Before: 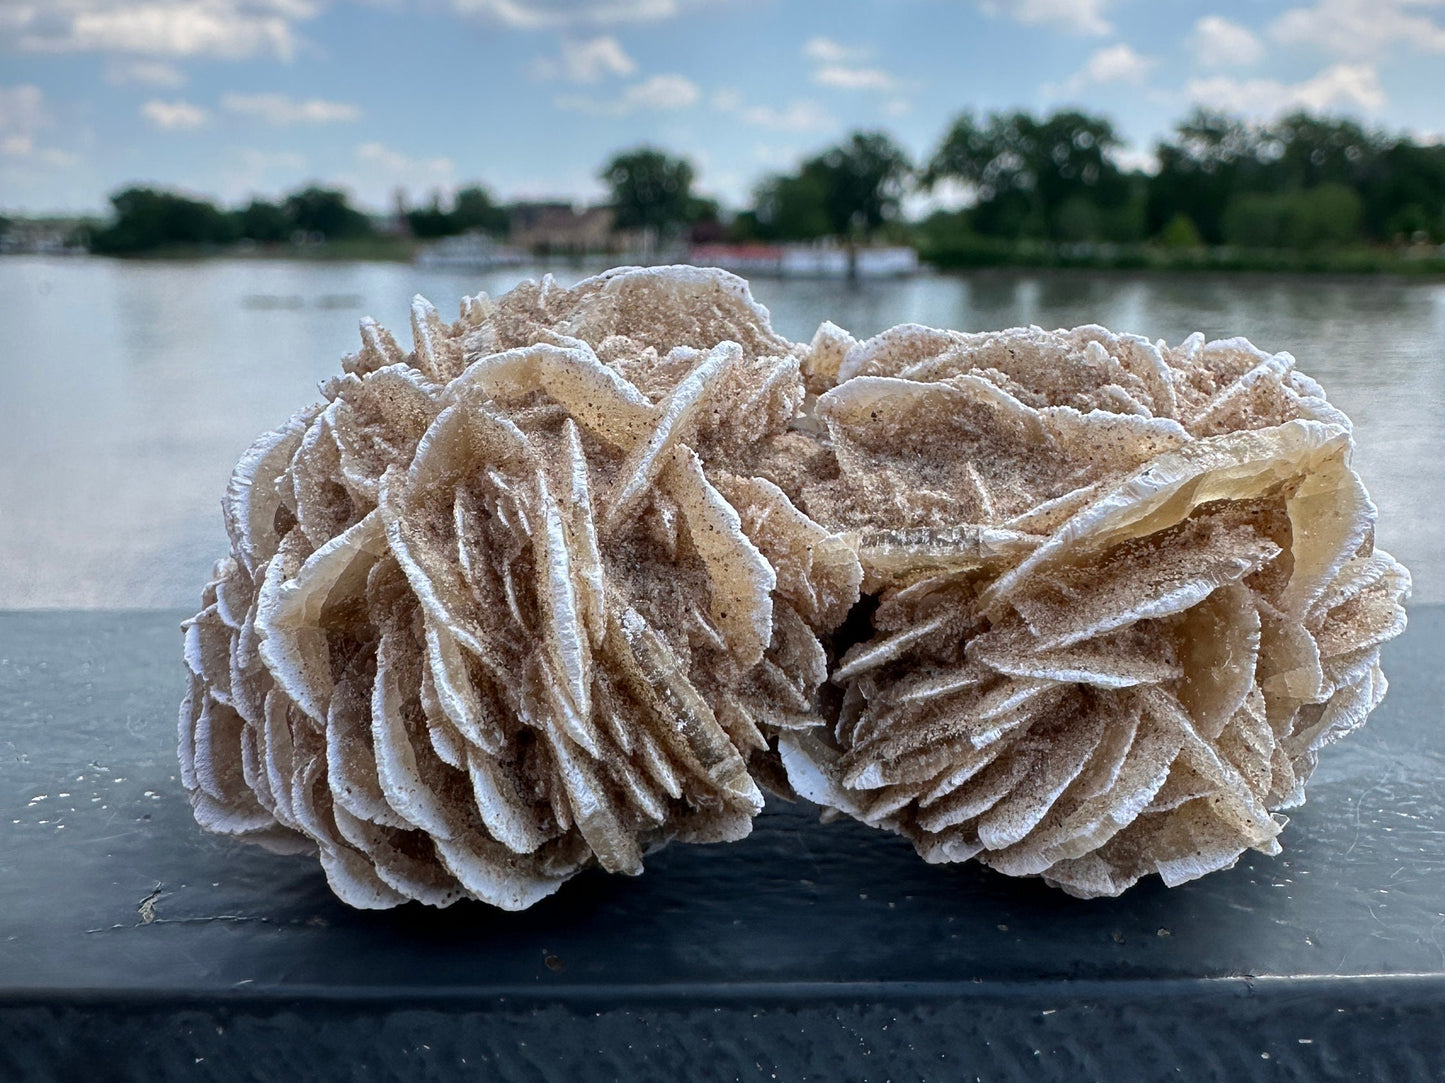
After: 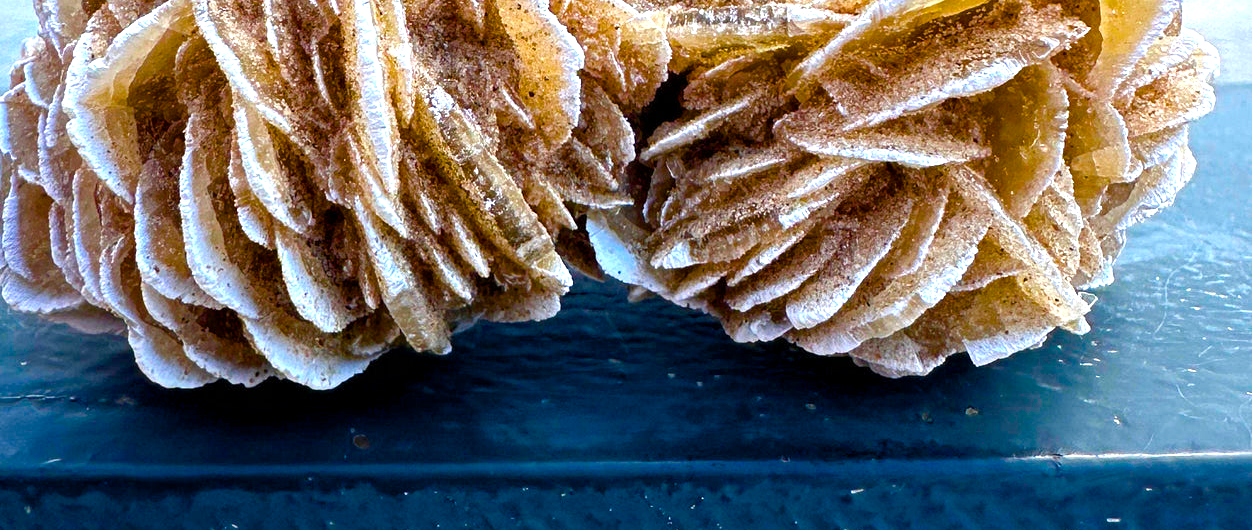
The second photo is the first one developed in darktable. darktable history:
color balance rgb: linear chroma grading › global chroma 25%, perceptual saturation grading › global saturation 40%, perceptual saturation grading › highlights -50%, perceptual saturation grading › shadows 30%, perceptual brilliance grading › global brilliance 25%, global vibrance 60%
crop and rotate: left 13.306%, top 48.129%, bottom 2.928%
